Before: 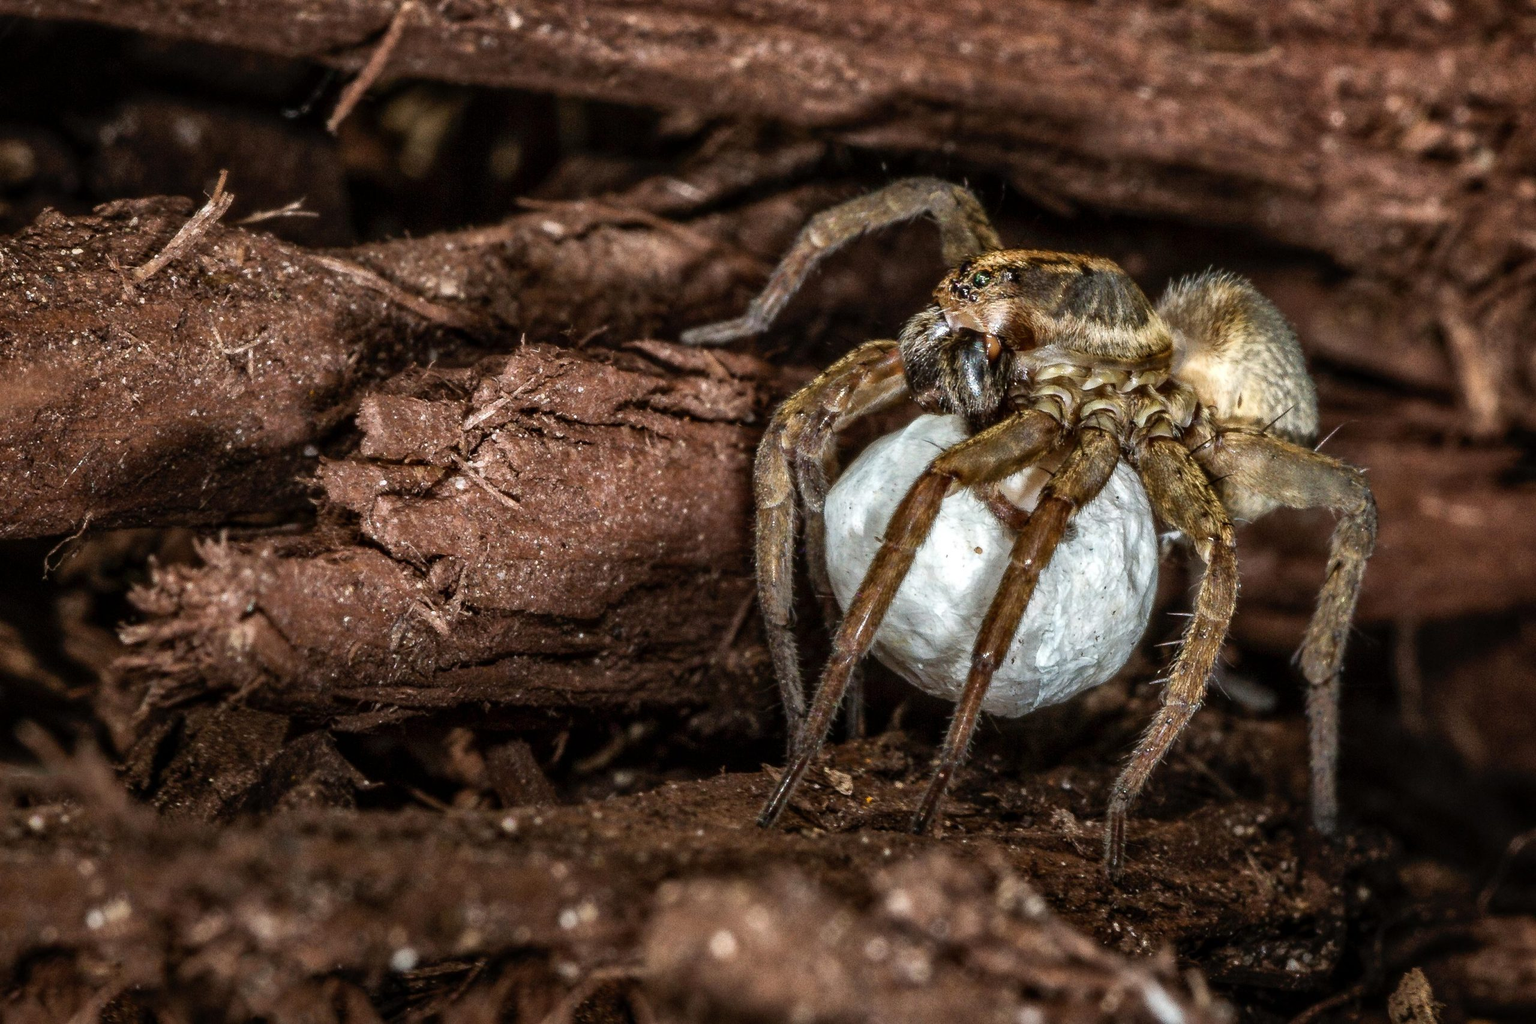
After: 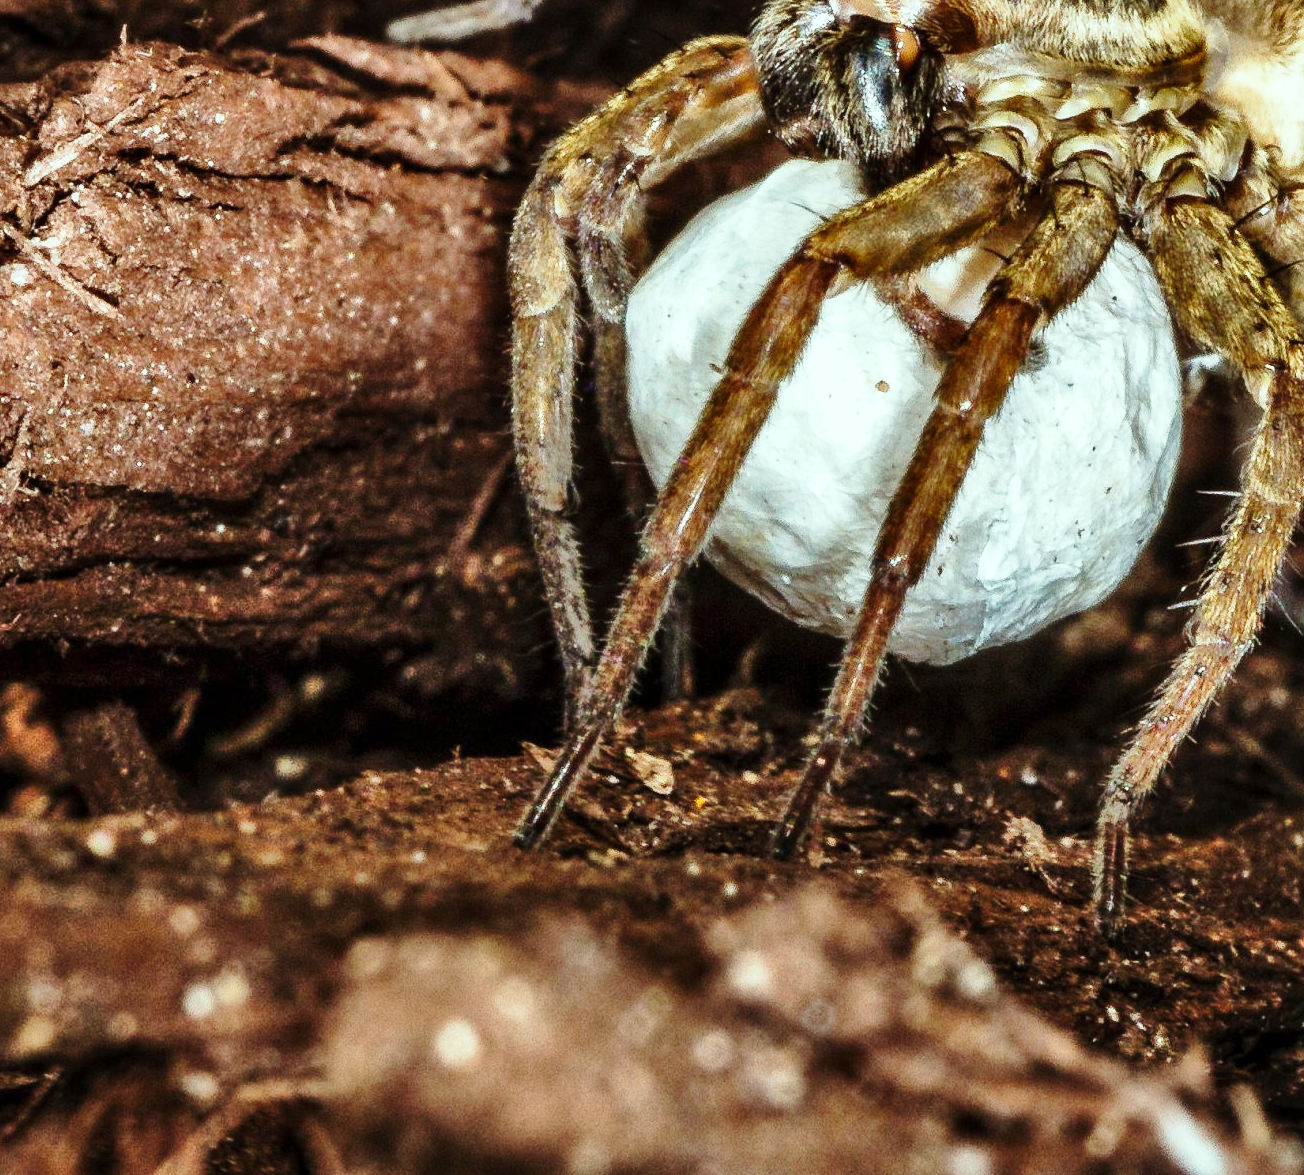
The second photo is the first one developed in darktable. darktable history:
base curve: curves: ch0 [(0, 0) (0.028, 0.03) (0.121, 0.232) (0.46, 0.748) (0.859, 0.968) (1, 1)], preserve colors none
crop and rotate: left 29.237%, top 31.152%, right 19.807%
color correction: highlights a* -6.69, highlights b* 0.49
shadows and highlights: highlights color adjustment 0%, soften with gaussian
velvia: strength 6%
